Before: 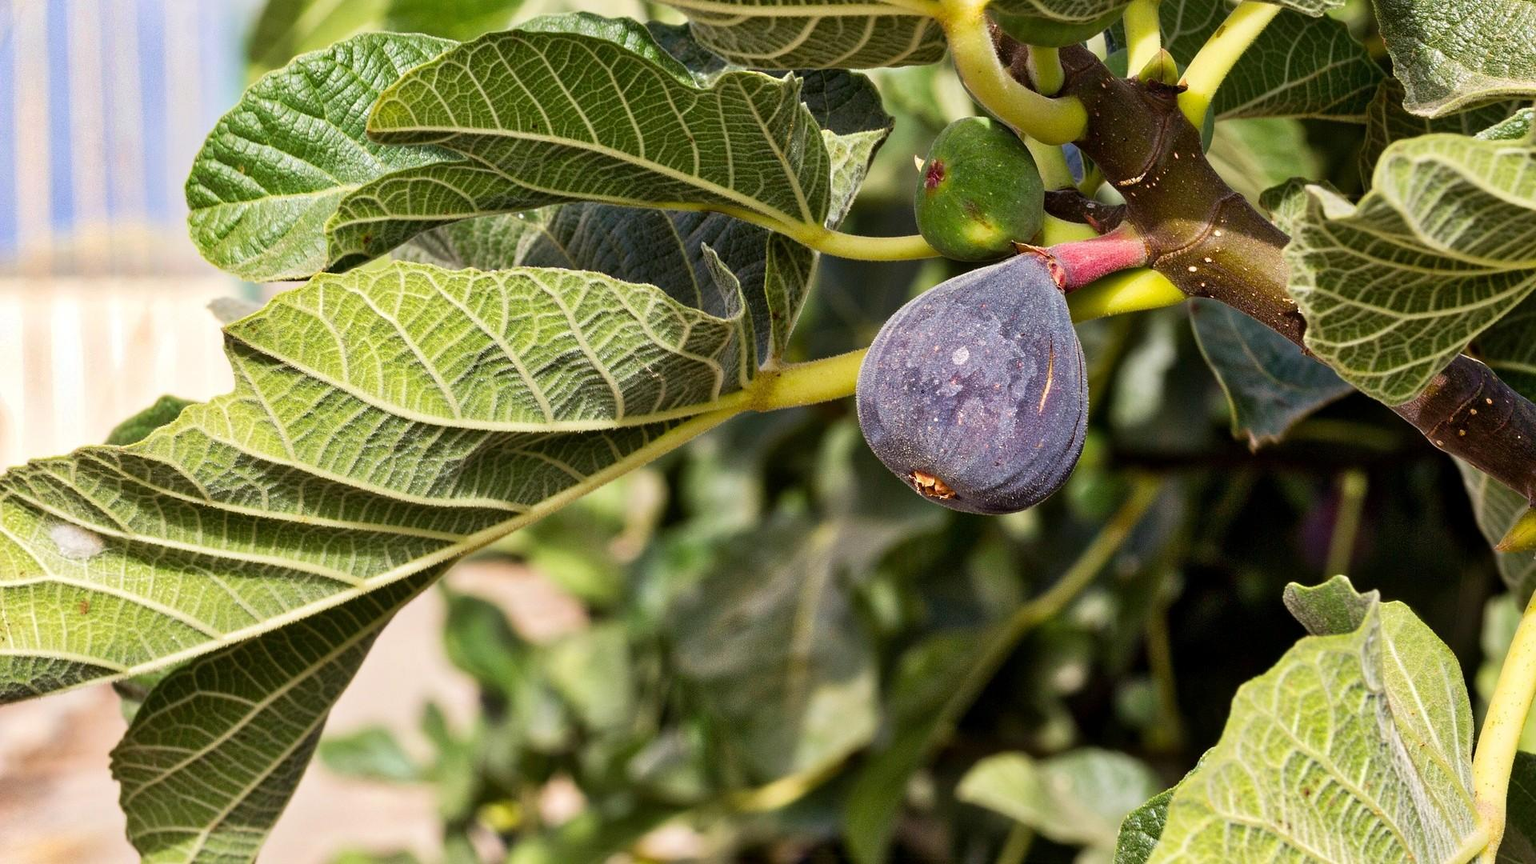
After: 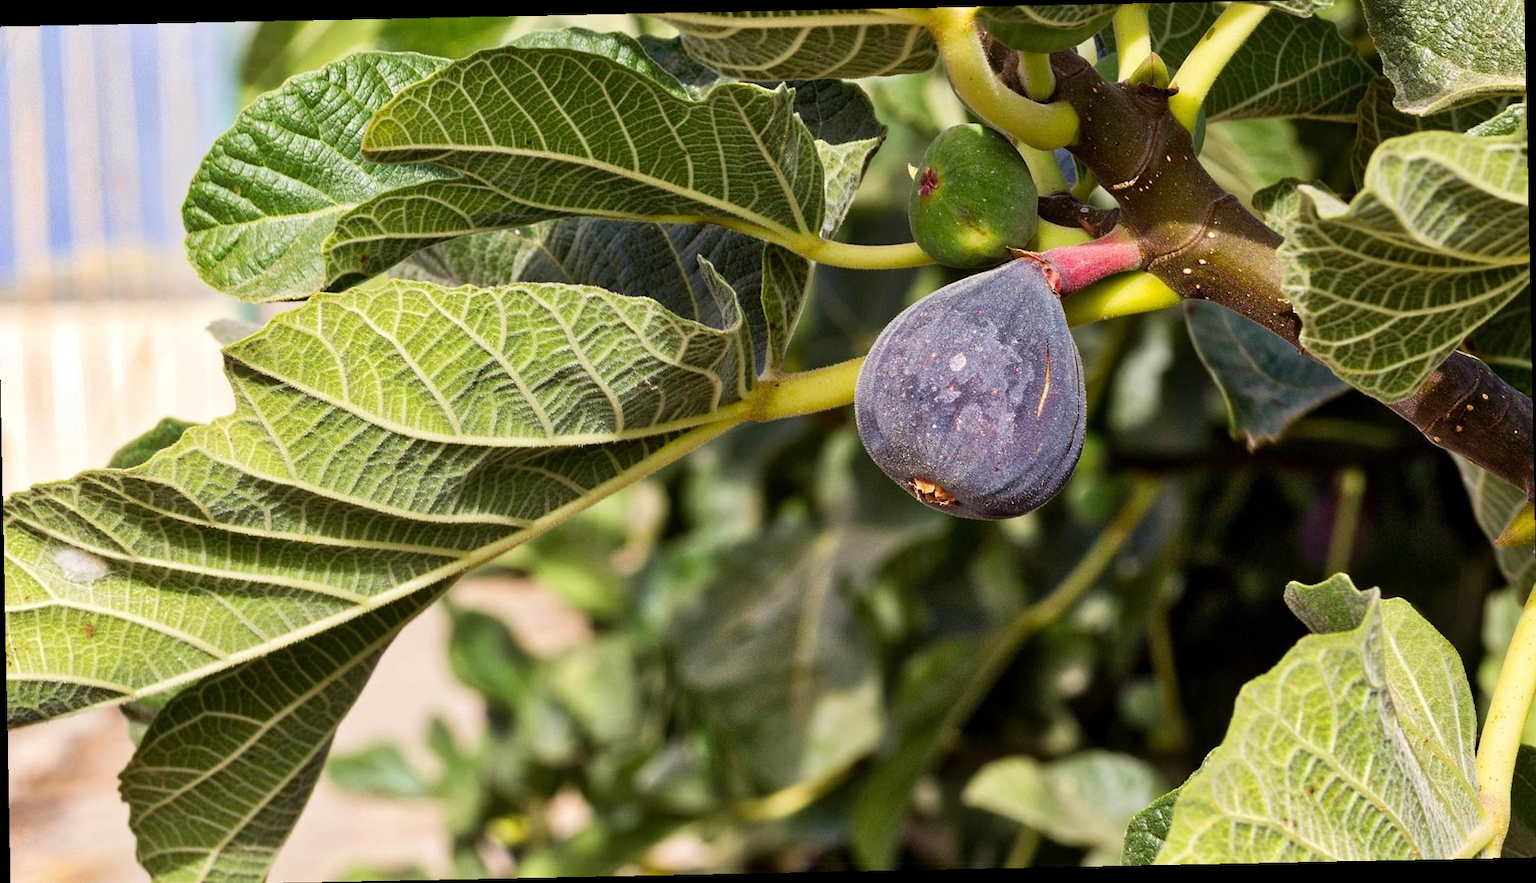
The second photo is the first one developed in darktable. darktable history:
rotate and perspective: rotation -1.17°, automatic cropping off
crop: left 0.434%, top 0.485%, right 0.244%, bottom 0.386%
